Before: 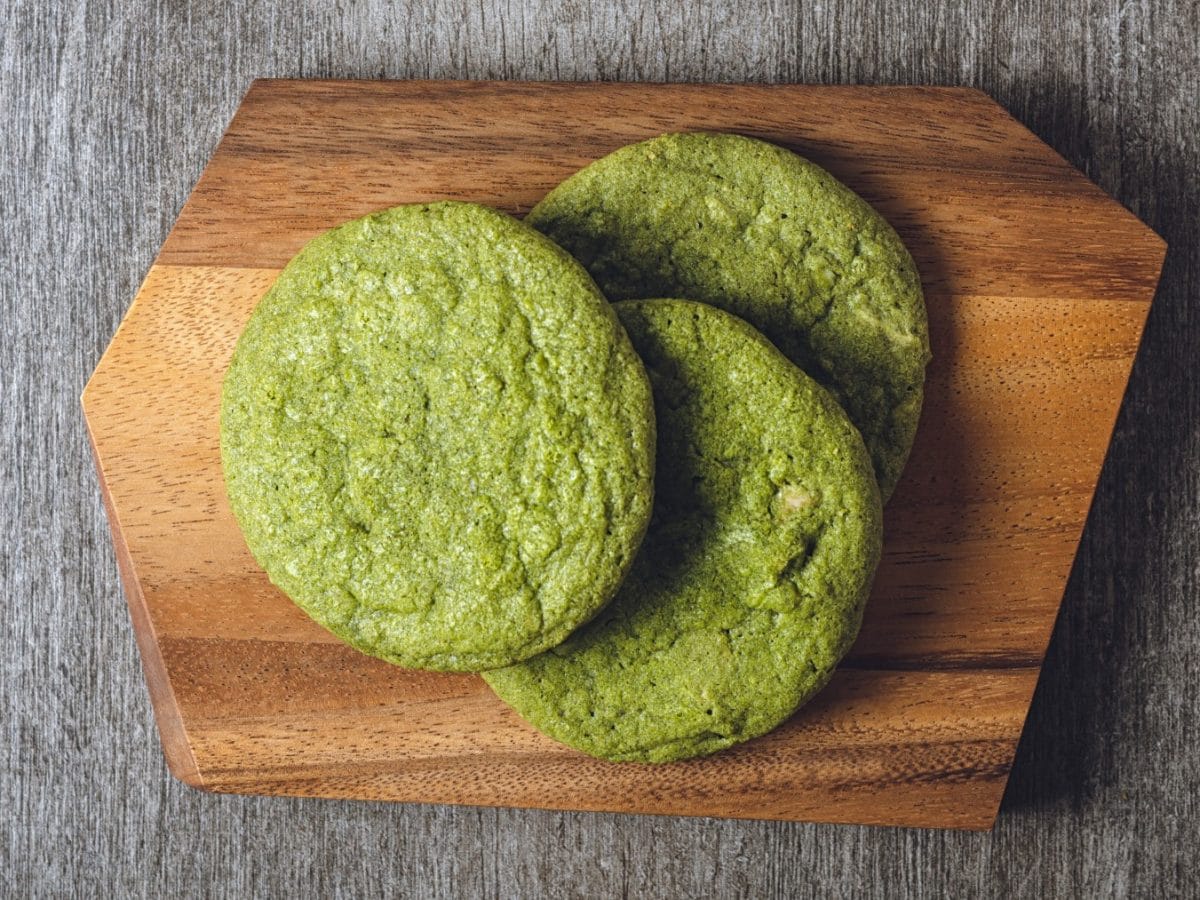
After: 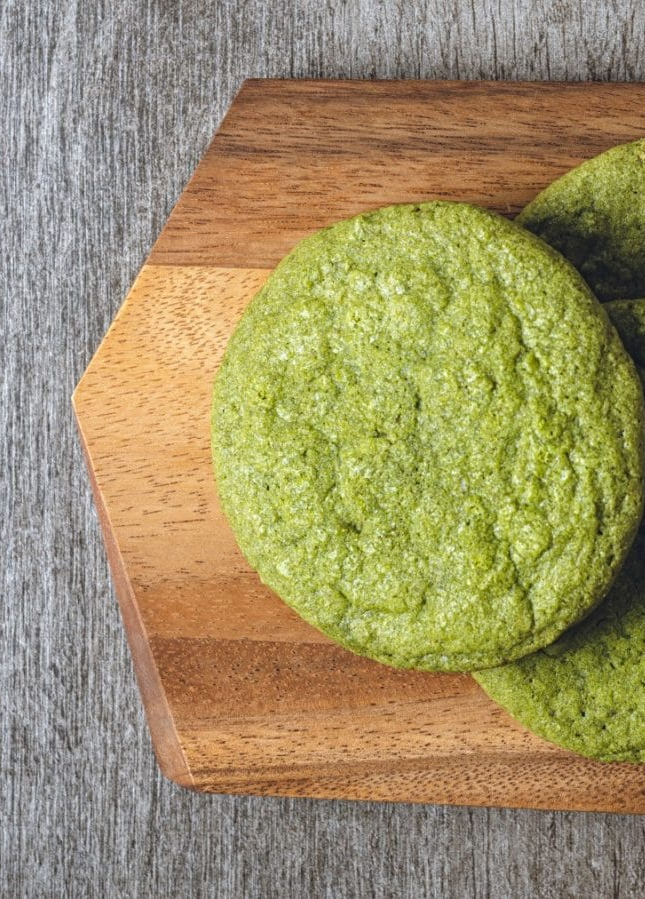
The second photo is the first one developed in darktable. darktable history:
crop: left 0.831%, right 45.349%, bottom 0.088%
exposure: black level correction 0, exposure 0 EV, compensate highlight preservation false
